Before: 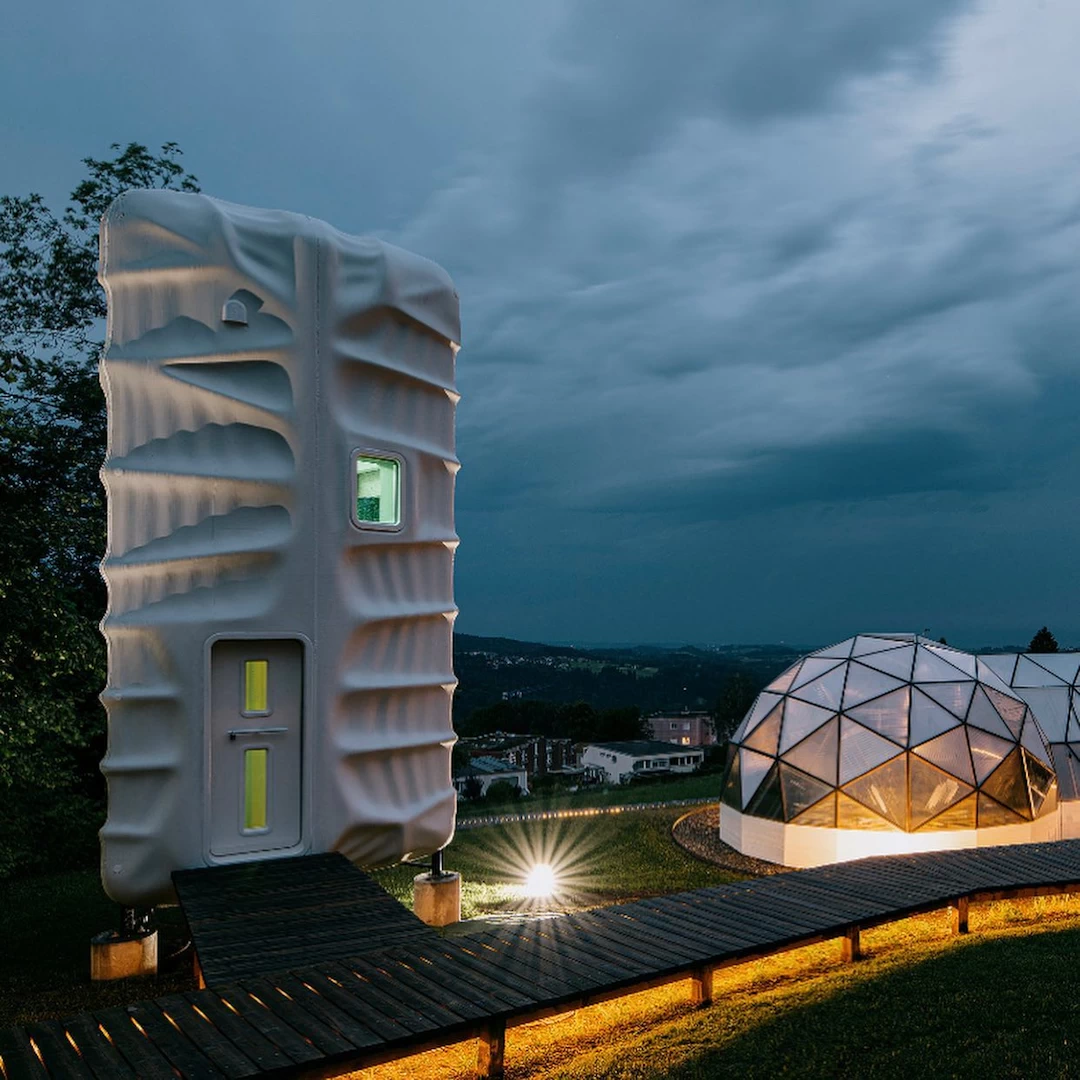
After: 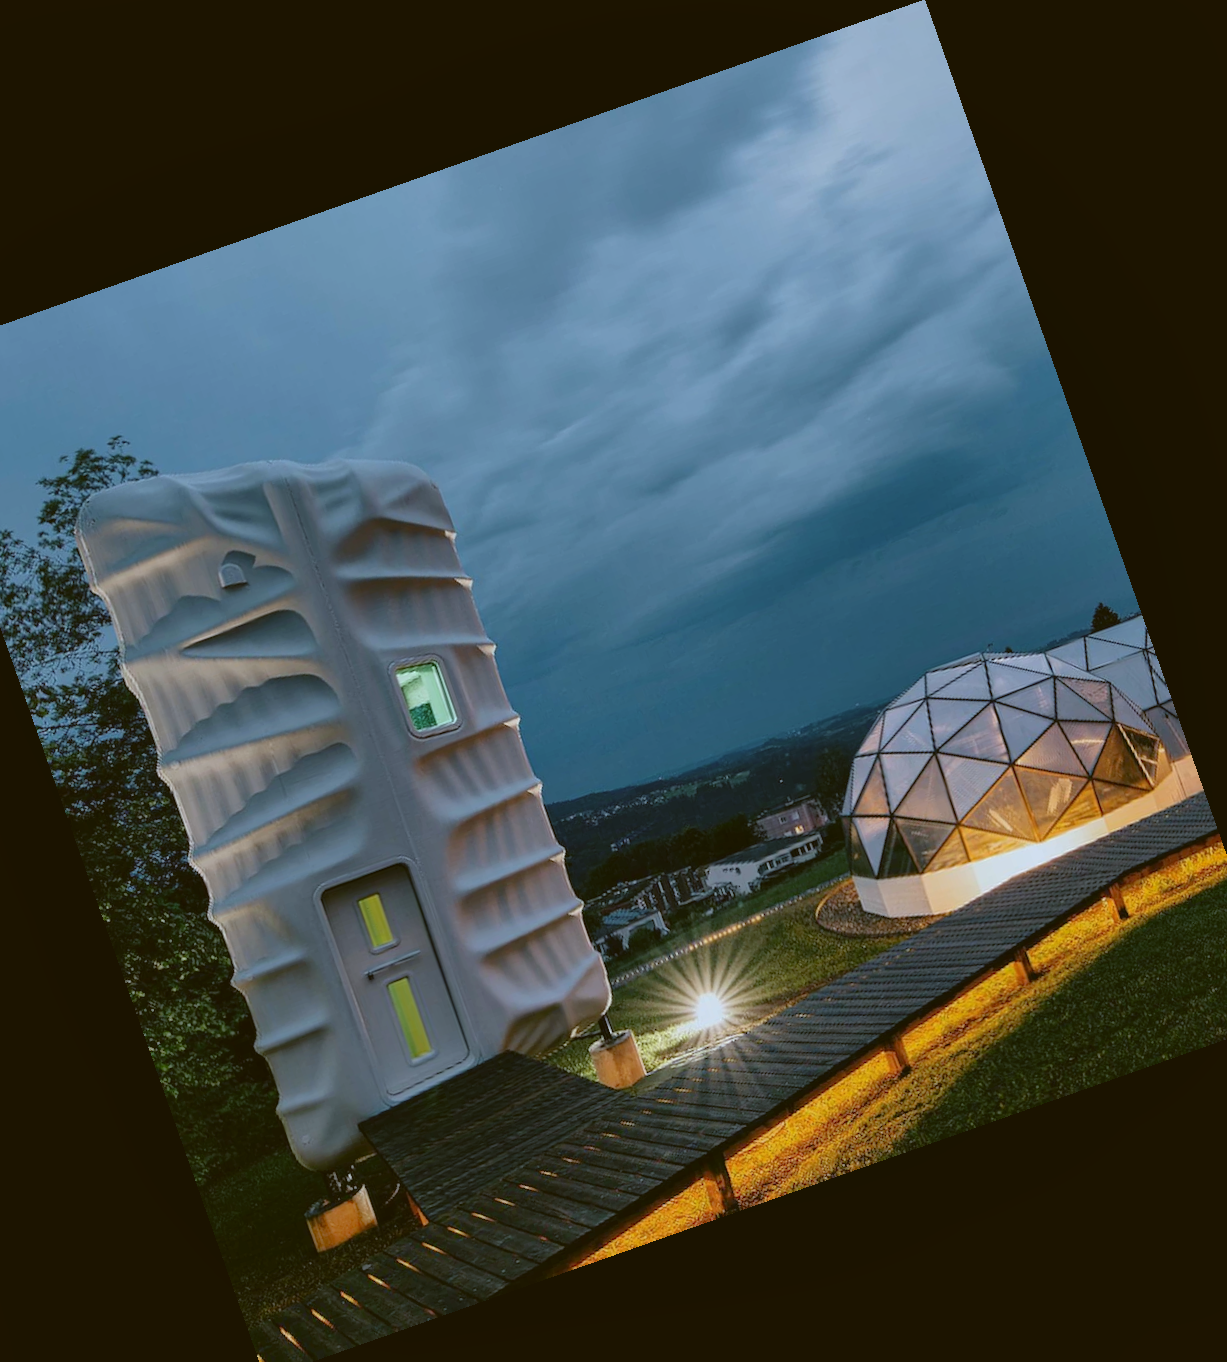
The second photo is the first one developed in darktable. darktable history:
shadows and highlights: on, module defaults
white balance: red 0.976, blue 1.04
color balance: lift [1.004, 1.002, 1.002, 0.998], gamma [1, 1.007, 1.002, 0.993], gain [1, 0.977, 1.013, 1.023], contrast -3.64%
crop and rotate: angle 19.43°, left 6.812%, right 4.125%, bottom 1.087%
